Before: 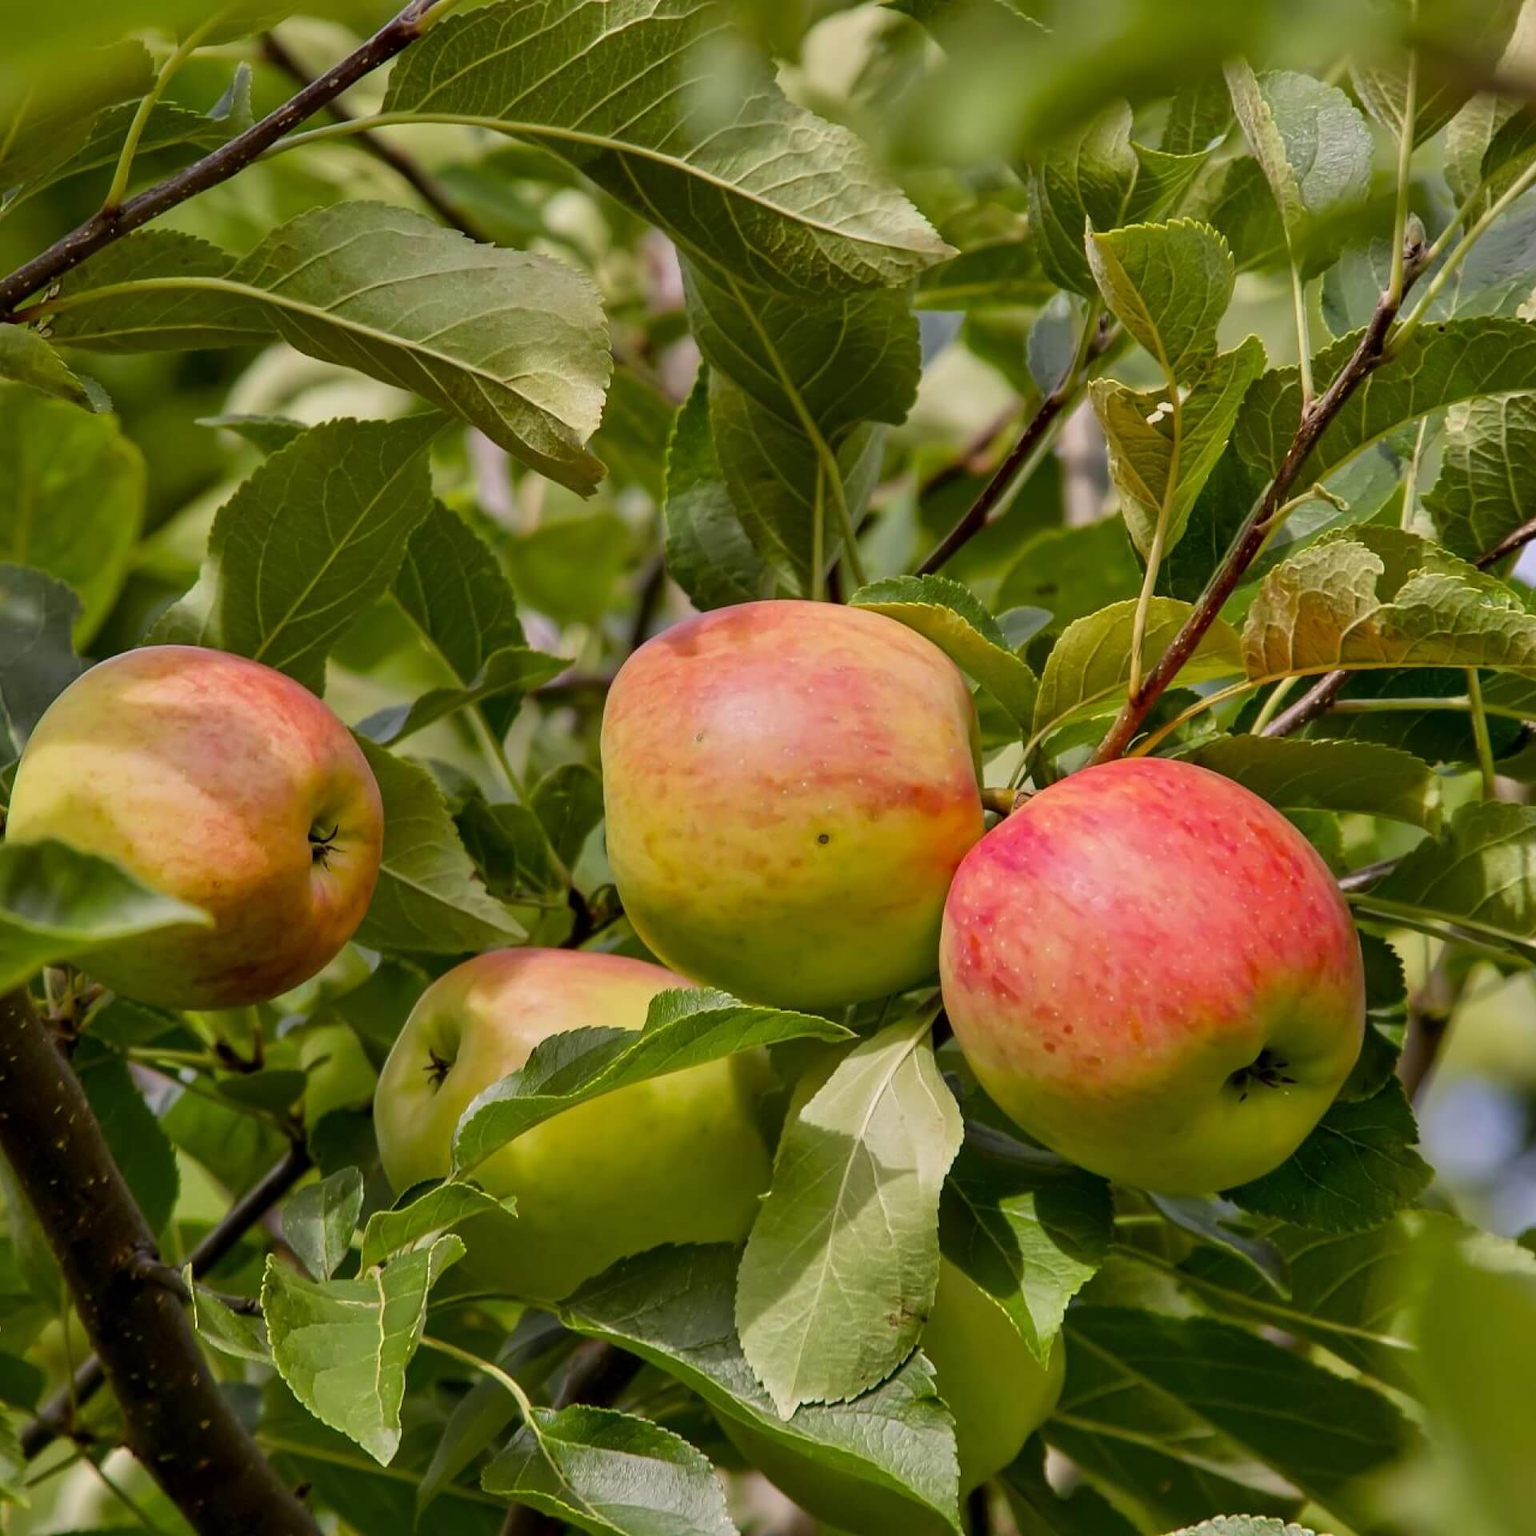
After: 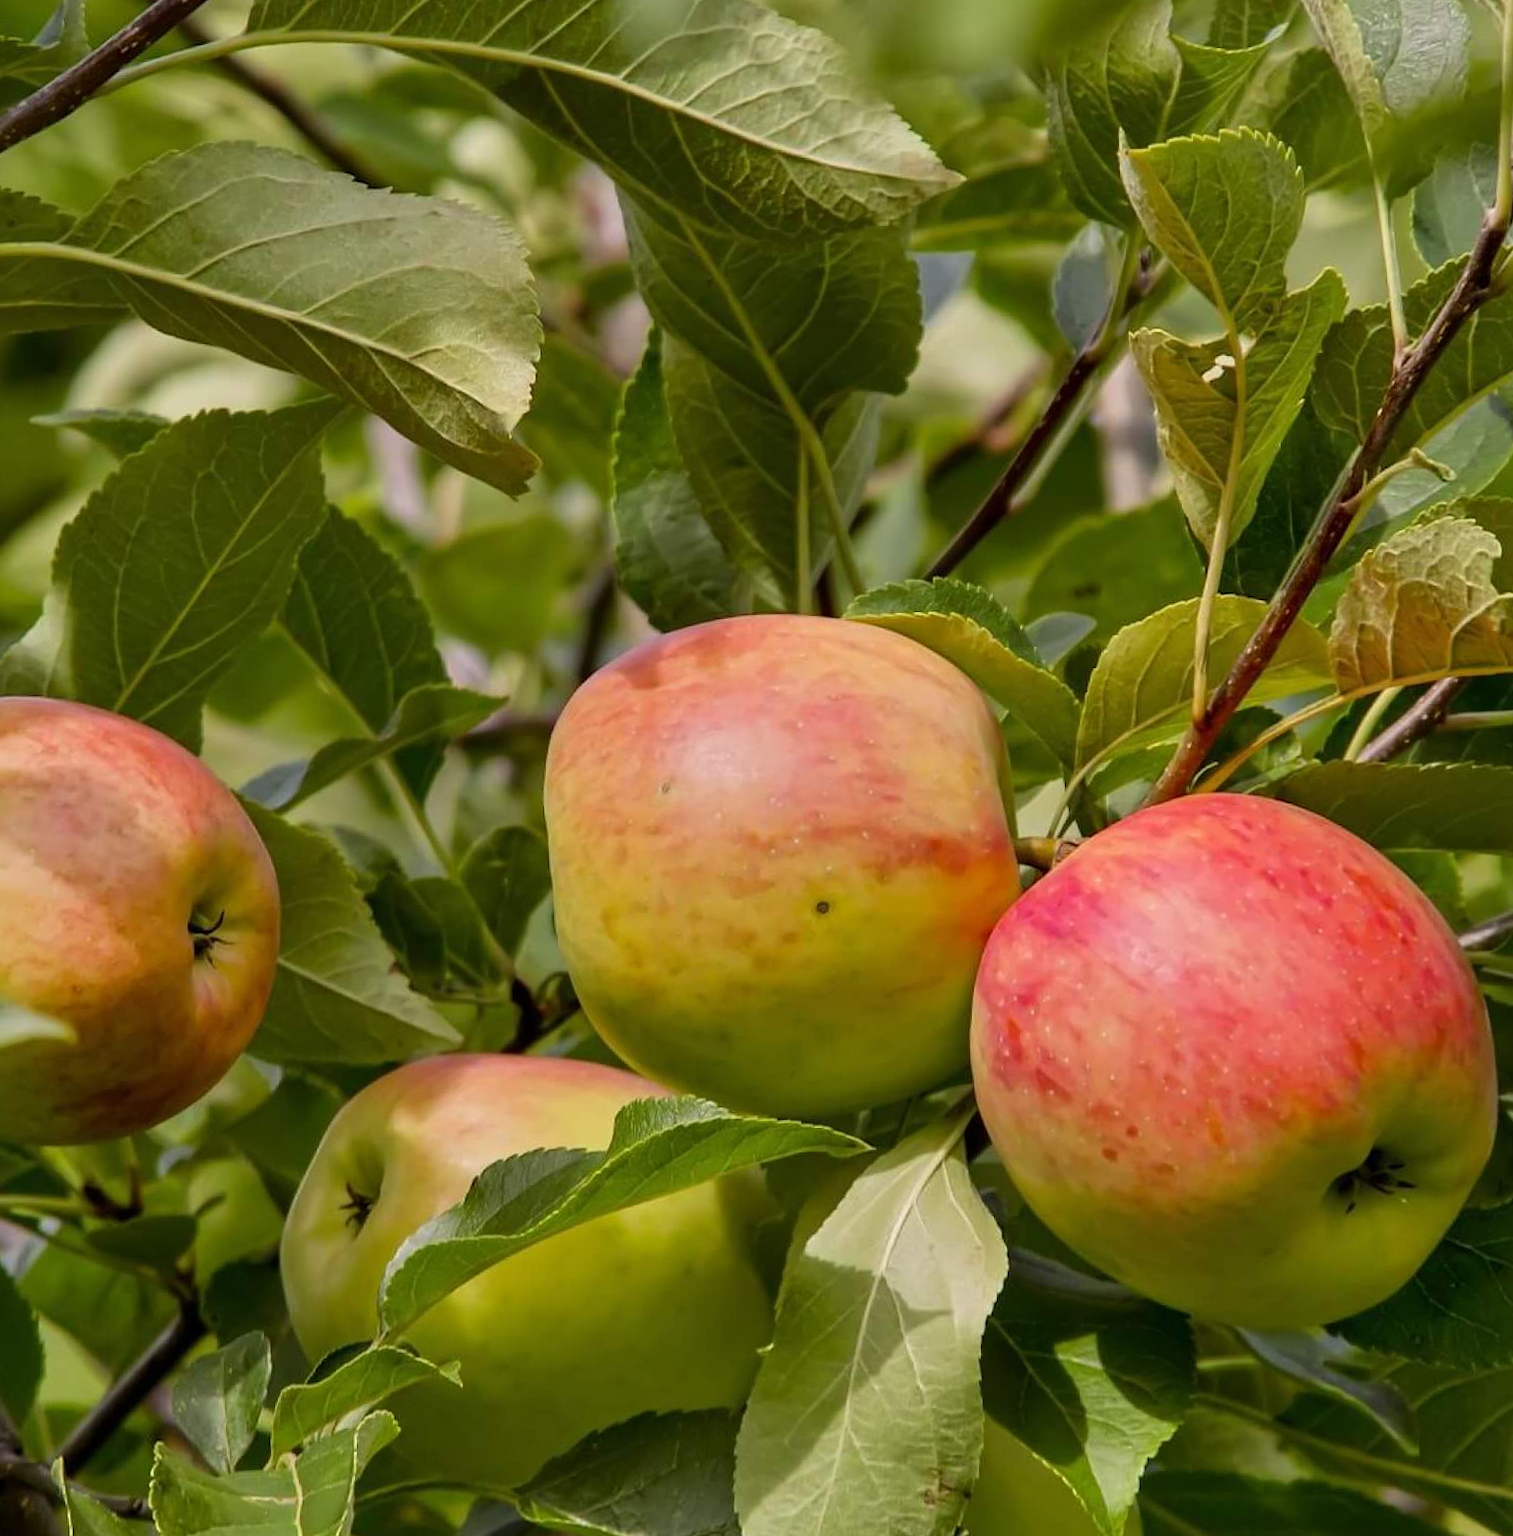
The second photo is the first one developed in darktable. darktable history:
crop: left 9.929%, top 3.475%, right 9.188%, bottom 9.529%
rotate and perspective: rotation -2°, crop left 0.022, crop right 0.978, crop top 0.049, crop bottom 0.951
